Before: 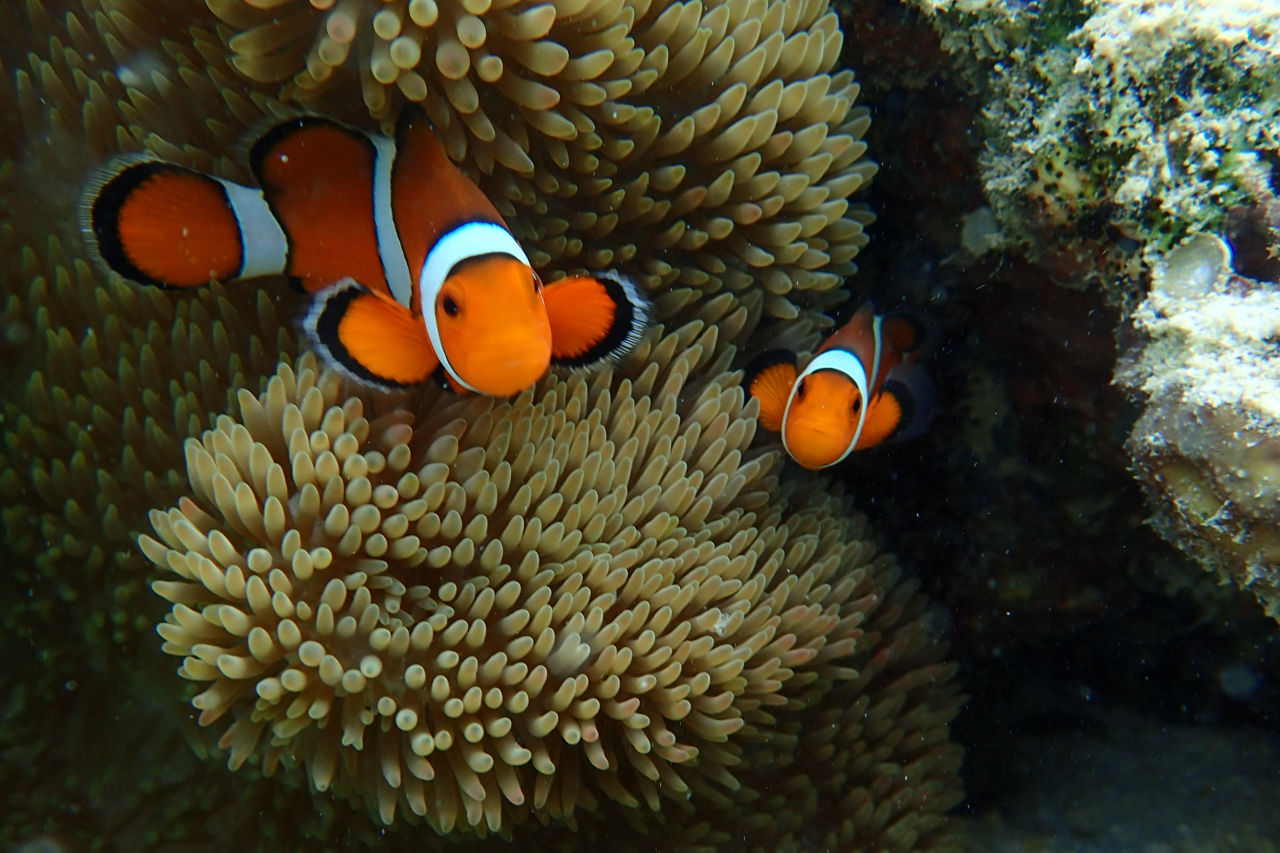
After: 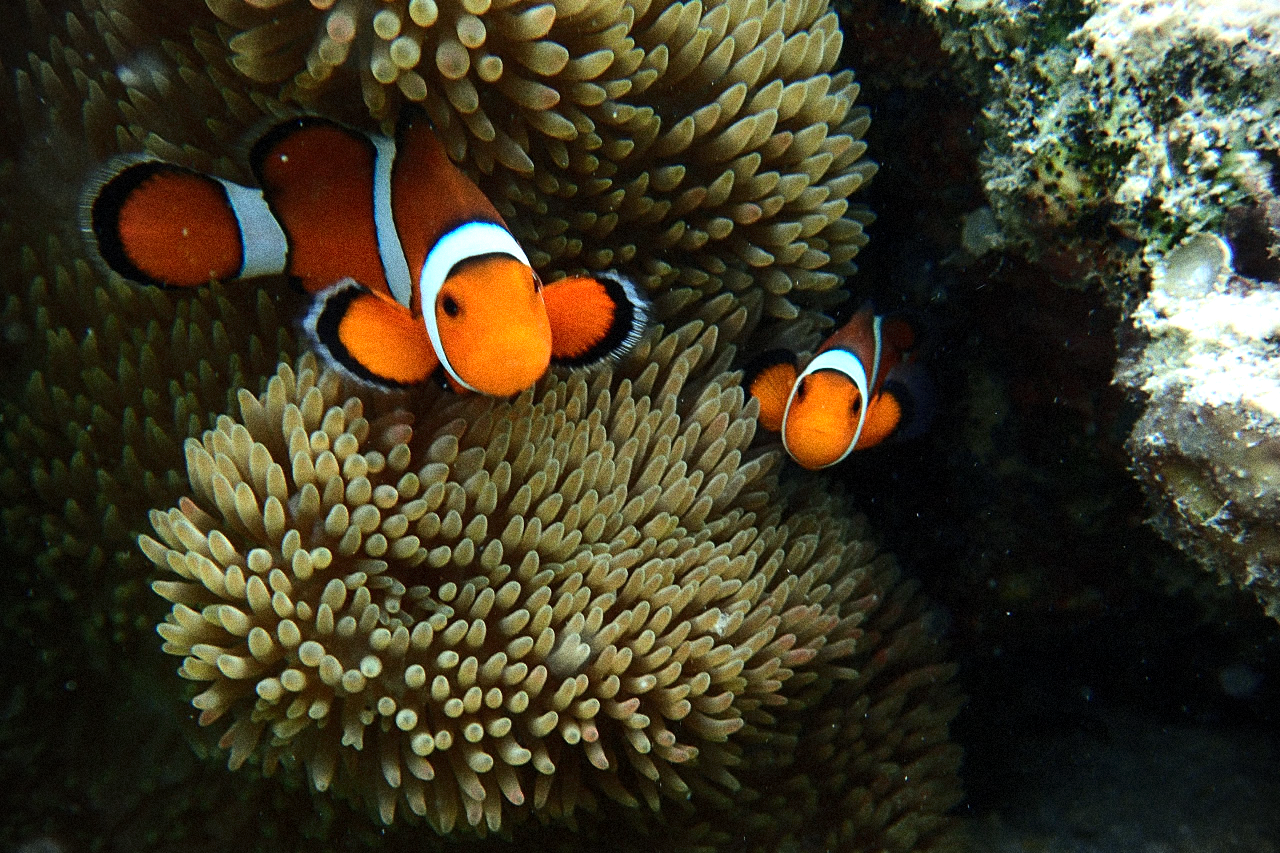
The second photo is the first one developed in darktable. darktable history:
tone equalizer: -8 EV -0.75 EV, -7 EV -0.7 EV, -6 EV -0.6 EV, -5 EV -0.4 EV, -3 EV 0.4 EV, -2 EV 0.6 EV, -1 EV 0.7 EV, +0 EV 0.75 EV, edges refinement/feathering 500, mask exposure compensation -1.57 EV, preserve details no
vignetting: on, module defaults
grain: coarseness 14.49 ISO, strength 48.04%, mid-tones bias 35%
